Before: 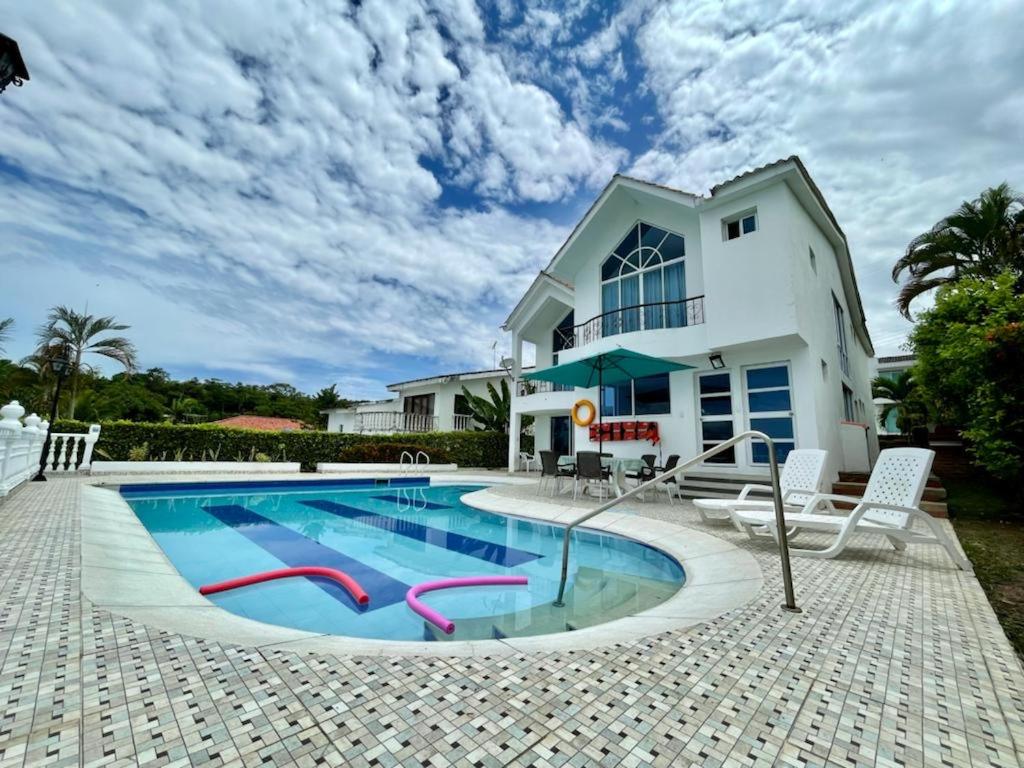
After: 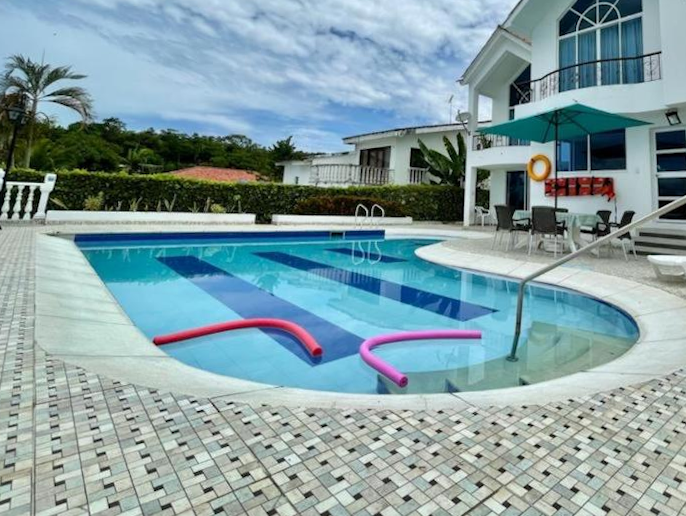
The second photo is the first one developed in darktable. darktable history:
crop and rotate: angle -0.668°, left 3.674%, top 31.764%, right 28.202%
